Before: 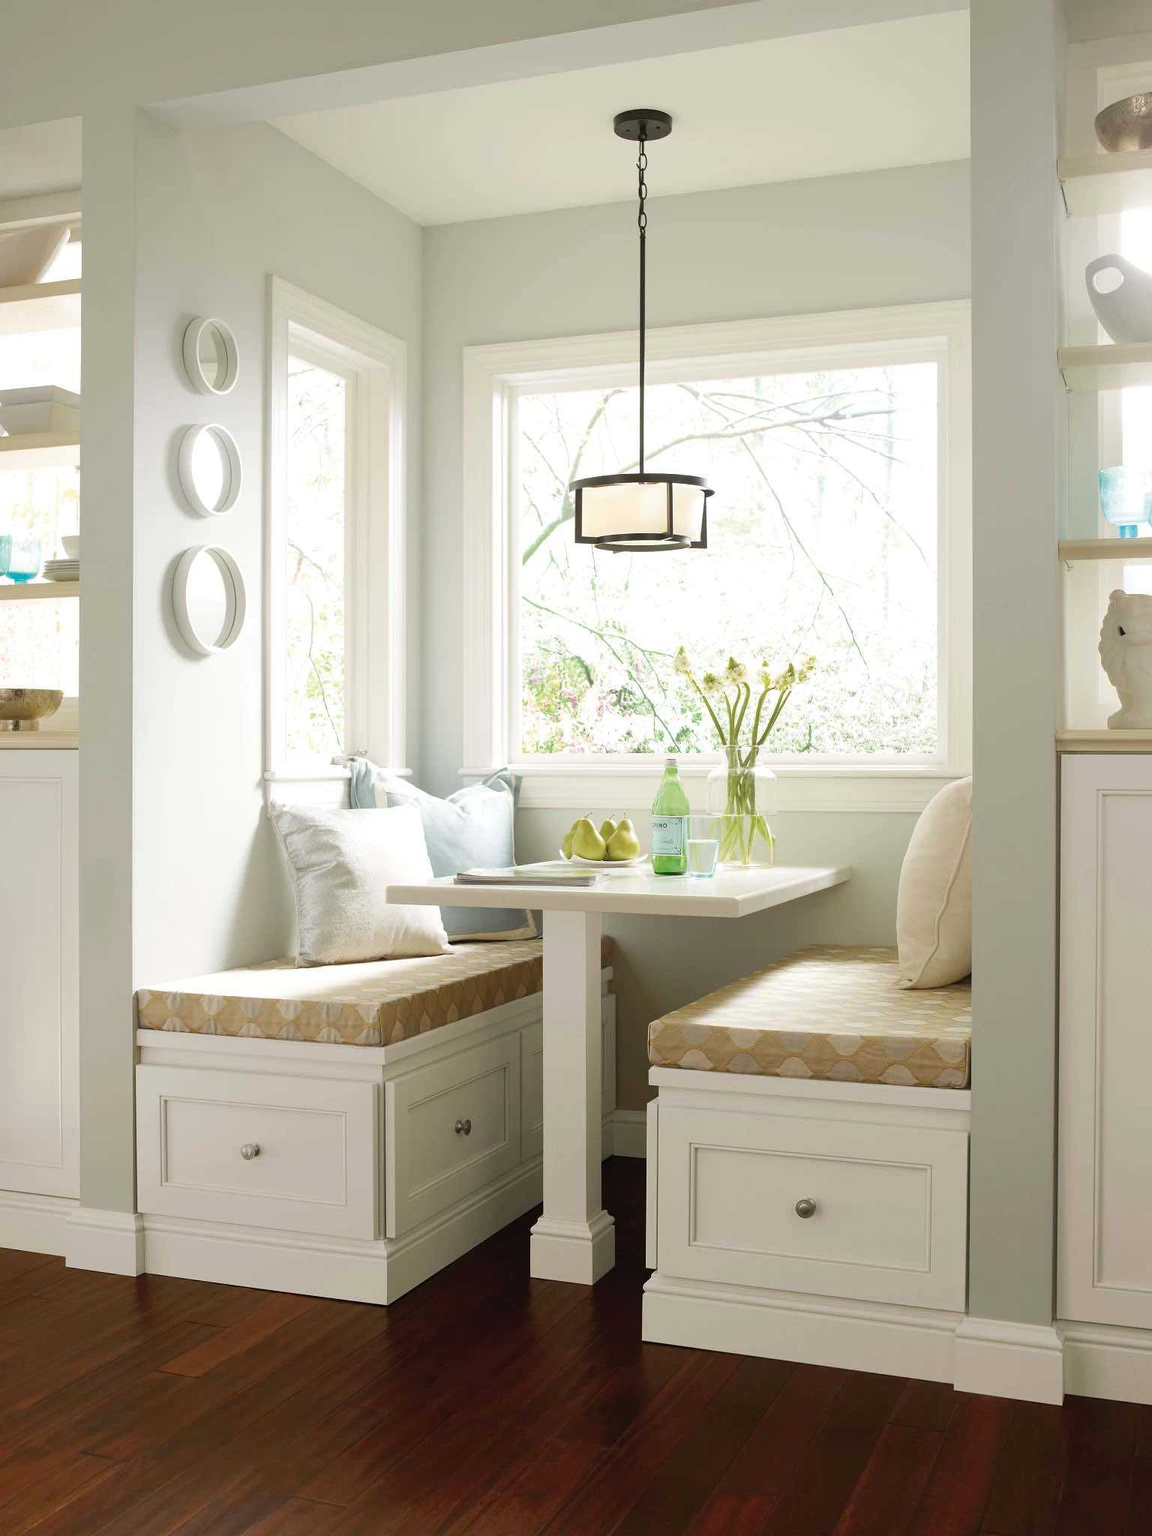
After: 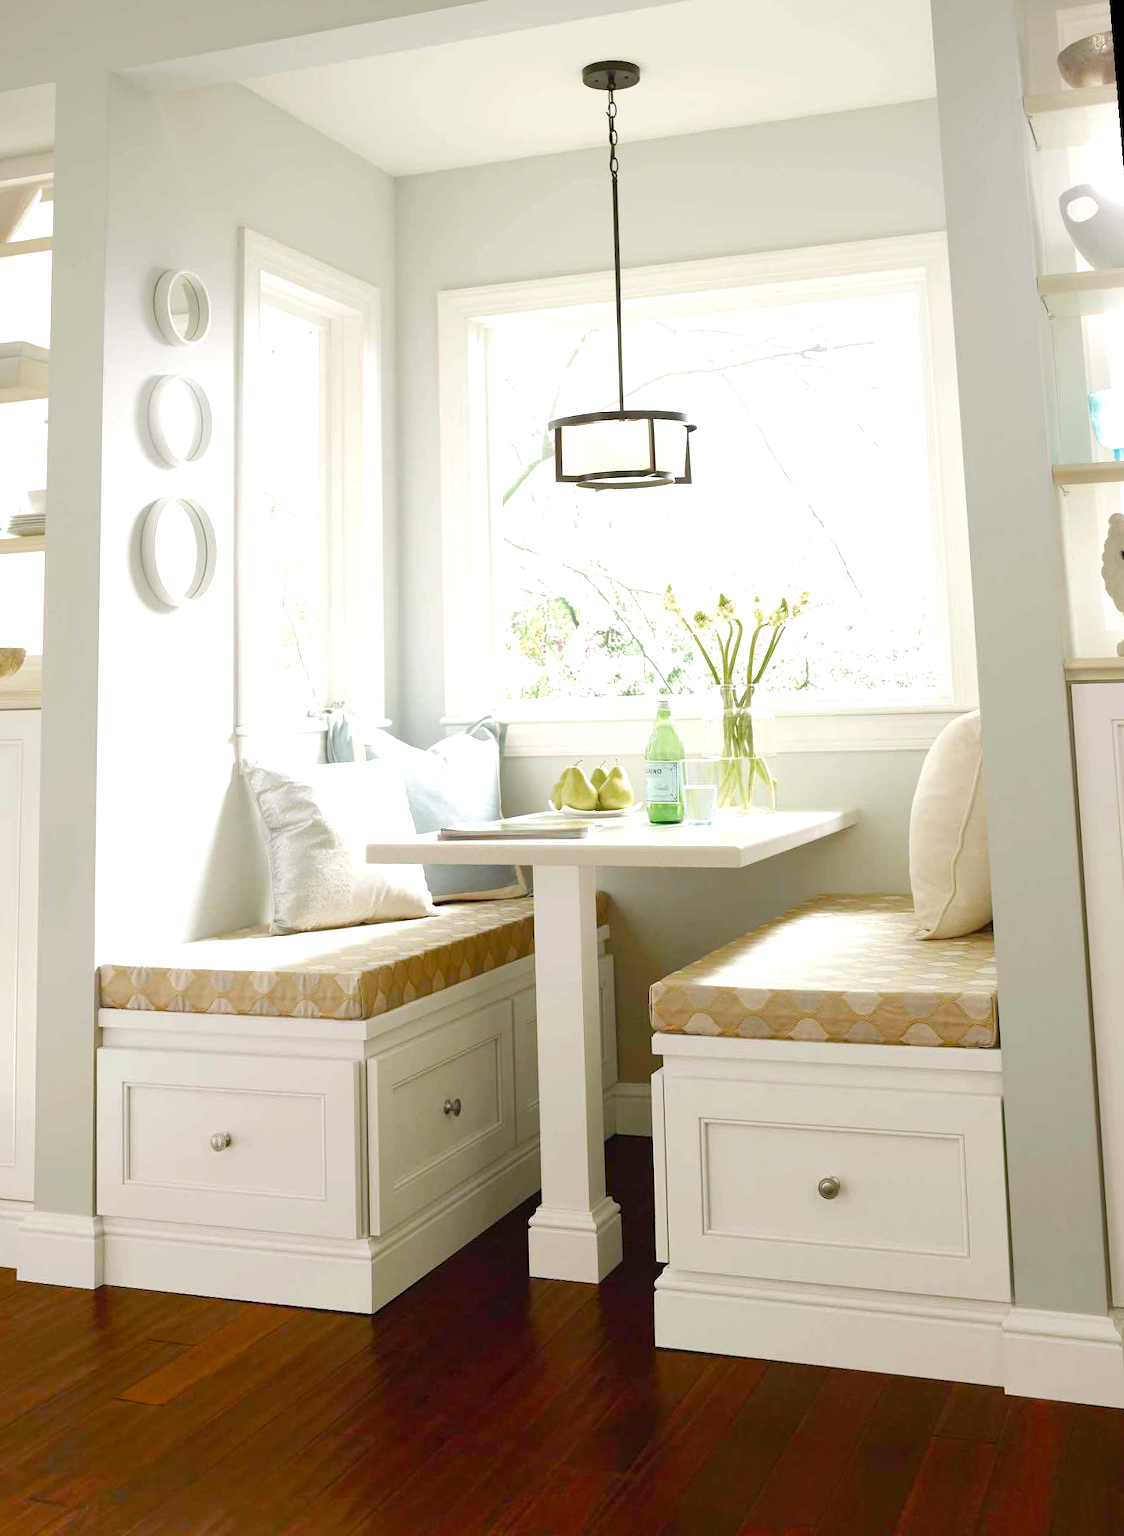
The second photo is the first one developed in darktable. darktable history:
rotate and perspective: rotation -1.68°, lens shift (vertical) -0.146, crop left 0.049, crop right 0.912, crop top 0.032, crop bottom 0.96
color balance rgb: perceptual saturation grading › global saturation 20%, perceptual saturation grading › highlights -50%, perceptual saturation grading › shadows 30%, perceptual brilliance grading › global brilliance 10%, perceptual brilliance grading › shadows 15%
